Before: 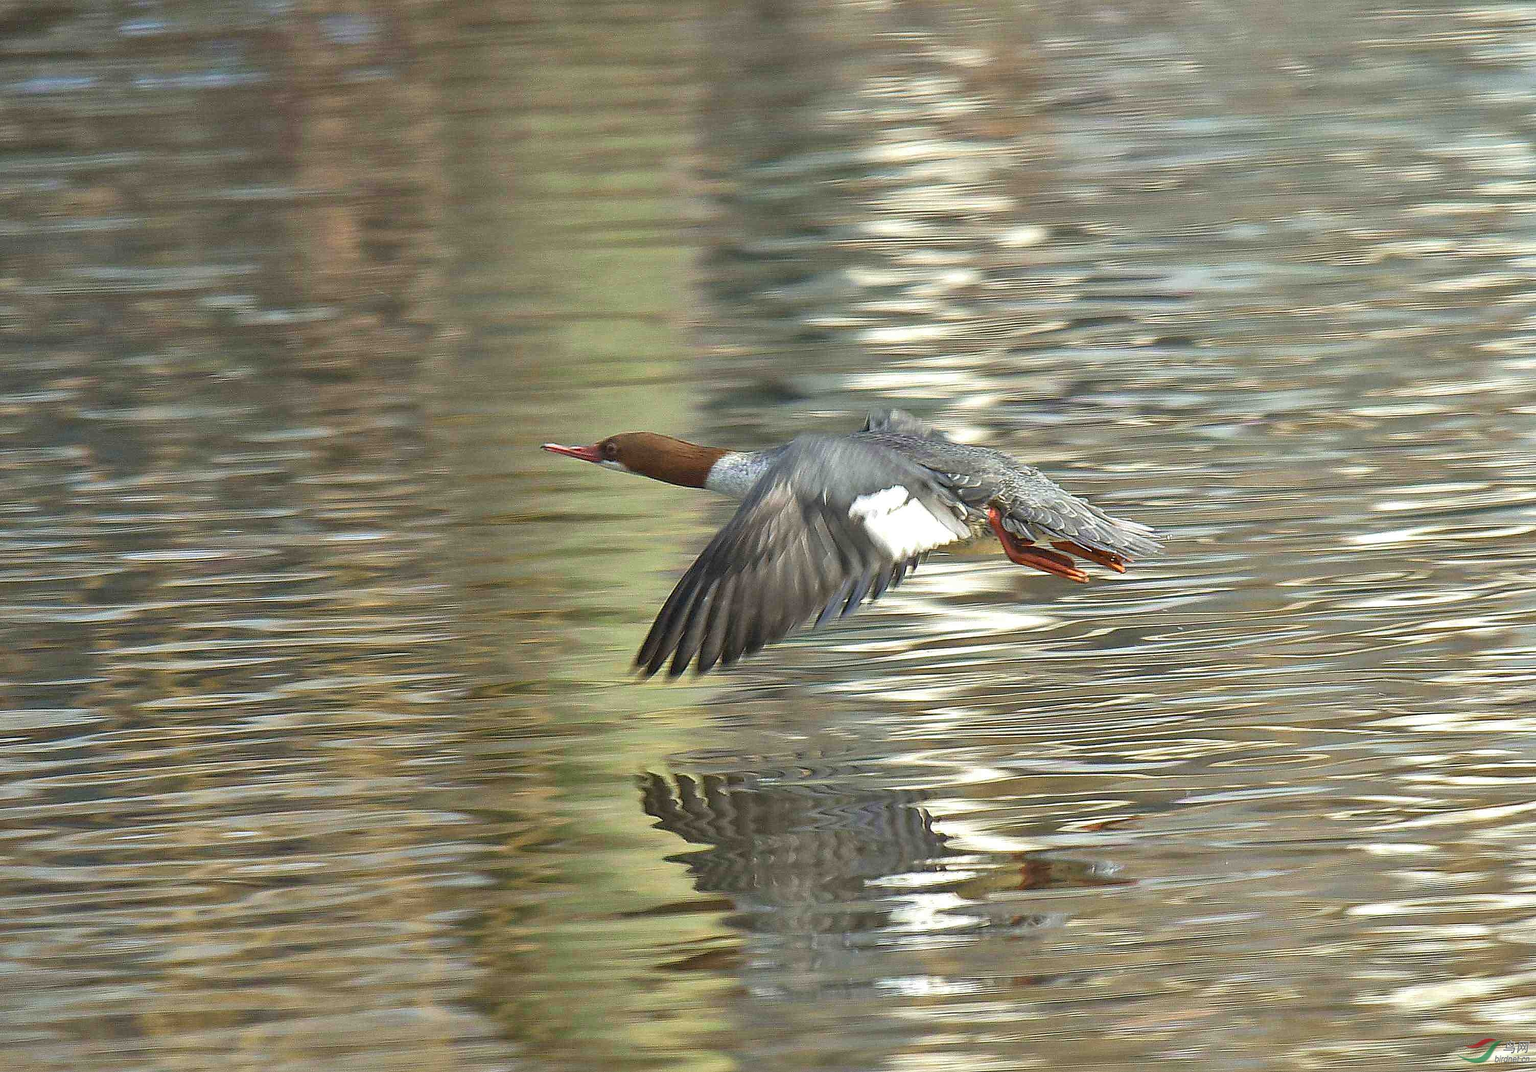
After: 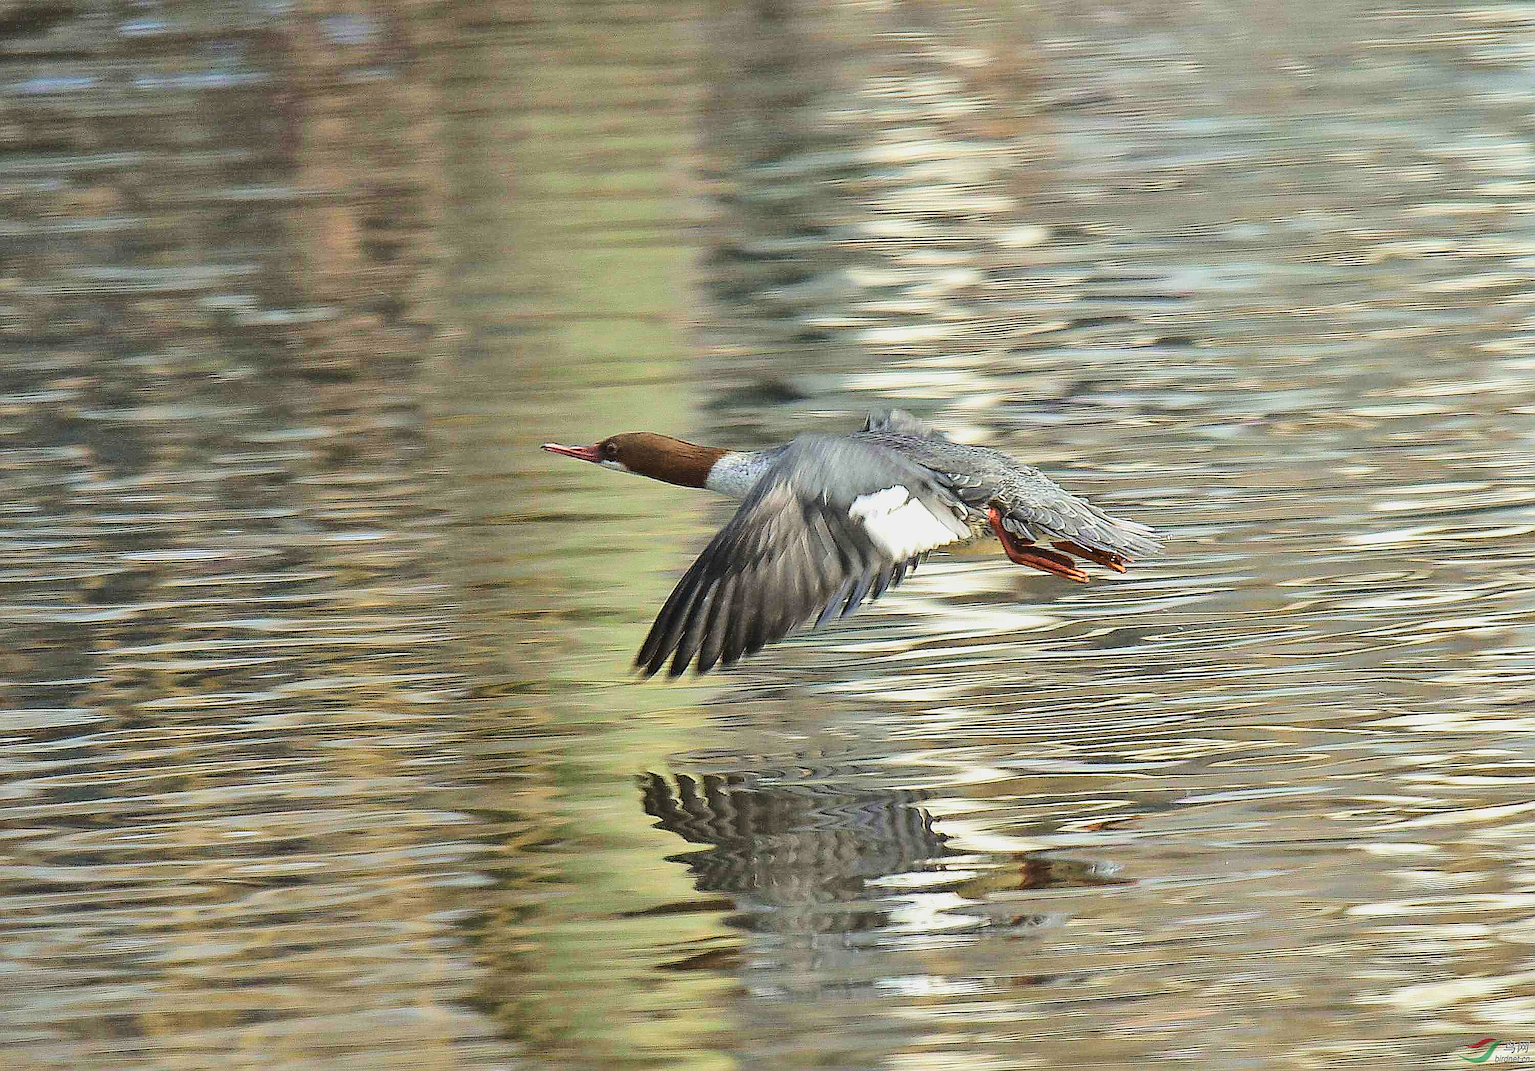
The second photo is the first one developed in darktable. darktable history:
tone curve: curves: ch0 [(0, 0) (0.003, 0.023) (0.011, 0.029) (0.025, 0.037) (0.044, 0.047) (0.069, 0.057) (0.1, 0.075) (0.136, 0.103) (0.177, 0.145) (0.224, 0.193) (0.277, 0.266) (0.335, 0.362) (0.399, 0.473) (0.468, 0.569) (0.543, 0.655) (0.623, 0.73) (0.709, 0.804) (0.801, 0.874) (0.898, 0.924) (1, 1)], color space Lab, linked channels, preserve colors none
sharpen: on, module defaults
exposure: exposure -0.273 EV, compensate highlight preservation false
